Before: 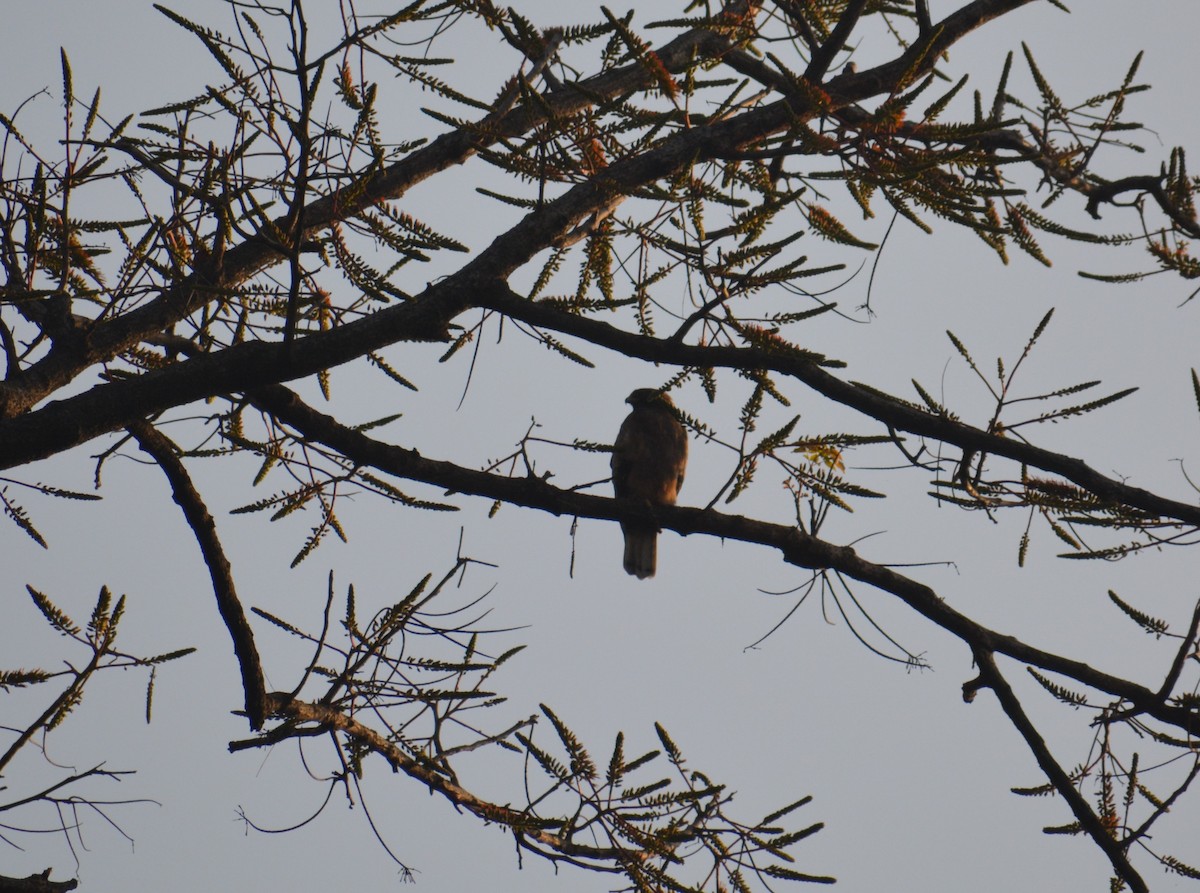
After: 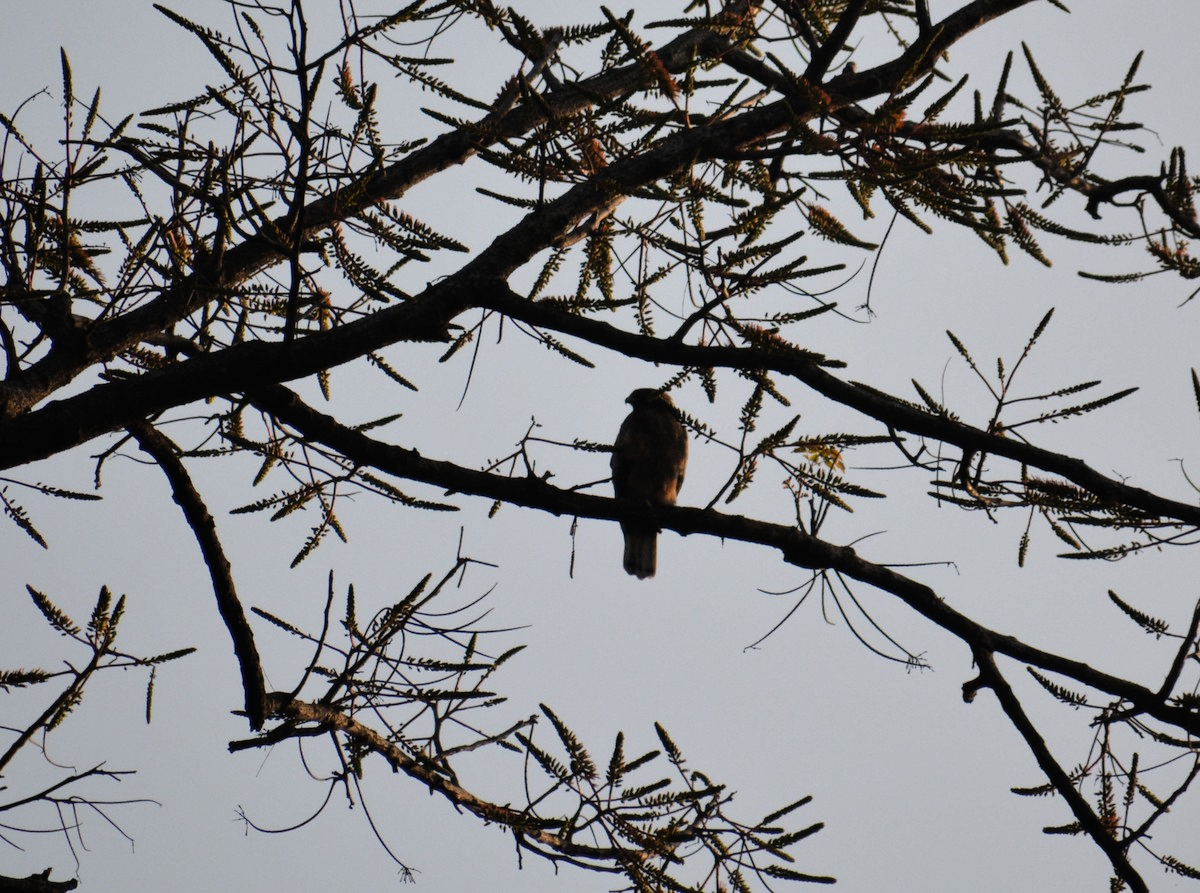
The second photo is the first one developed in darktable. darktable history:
filmic rgb: black relative exposure -8.01 EV, white relative exposure 2.33 EV, hardness 6.61, color science v6 (2022)
